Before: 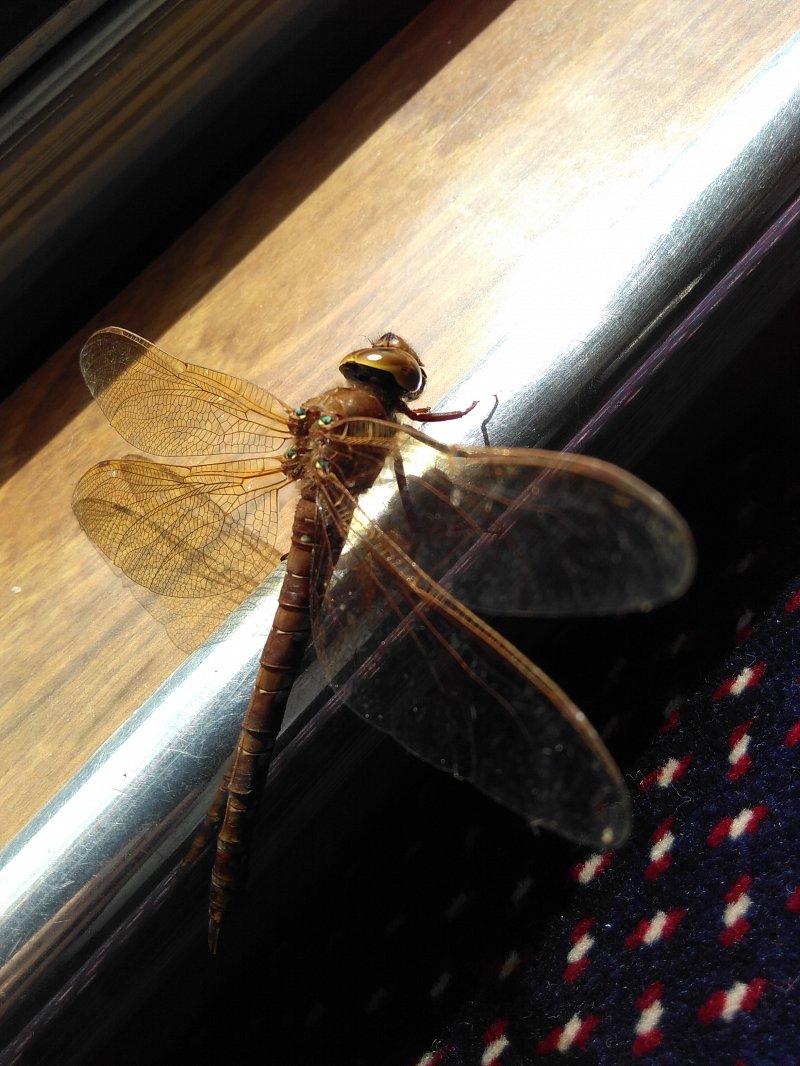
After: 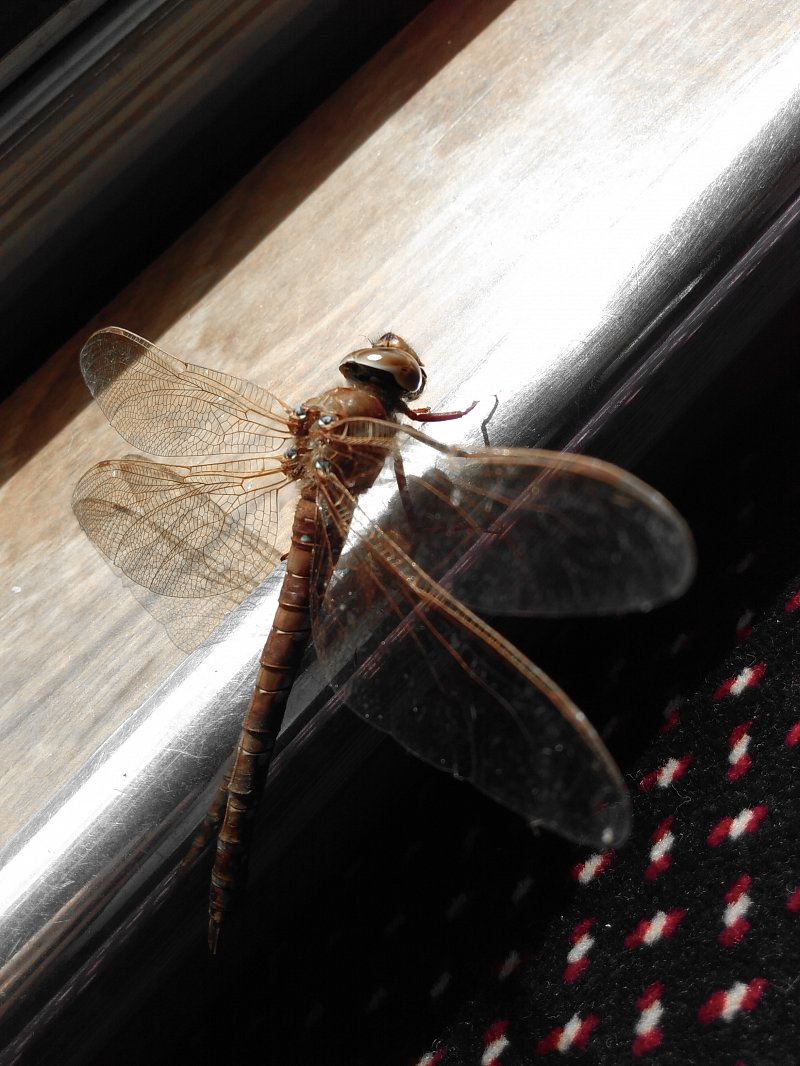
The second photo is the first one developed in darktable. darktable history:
color zones: curves: ch0 [(0, 0.65) (0.096, 0.644) (0.221, 0.539) (0.429, 0.5) (0.571, 0.5) (0.714, 0.5) (0.857, 0.5) (1, 0.65)]; ch1 [(0, 0.5) (0.143, 0.5) (0.257, -0.002) (0.429, 0.04) (0.571, -0.001) (0.714, -0.015) (0.857, 0.024) (1, 0.5)]
